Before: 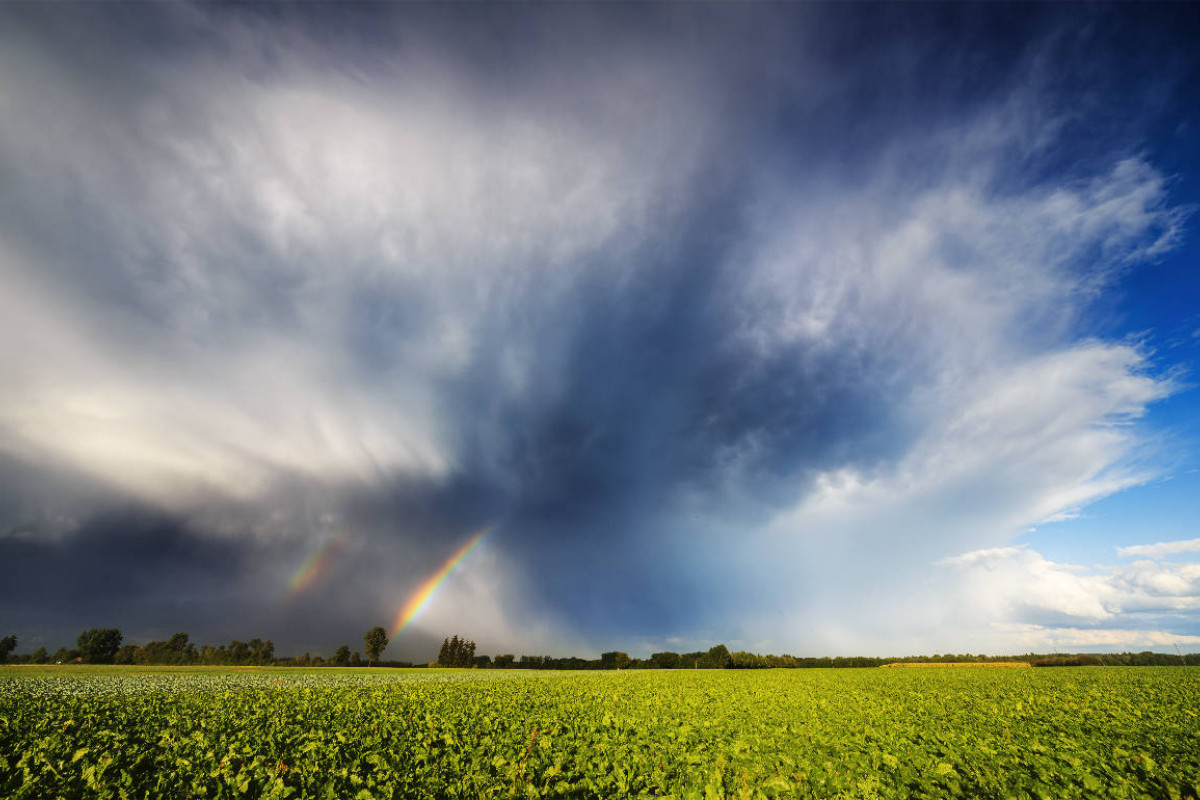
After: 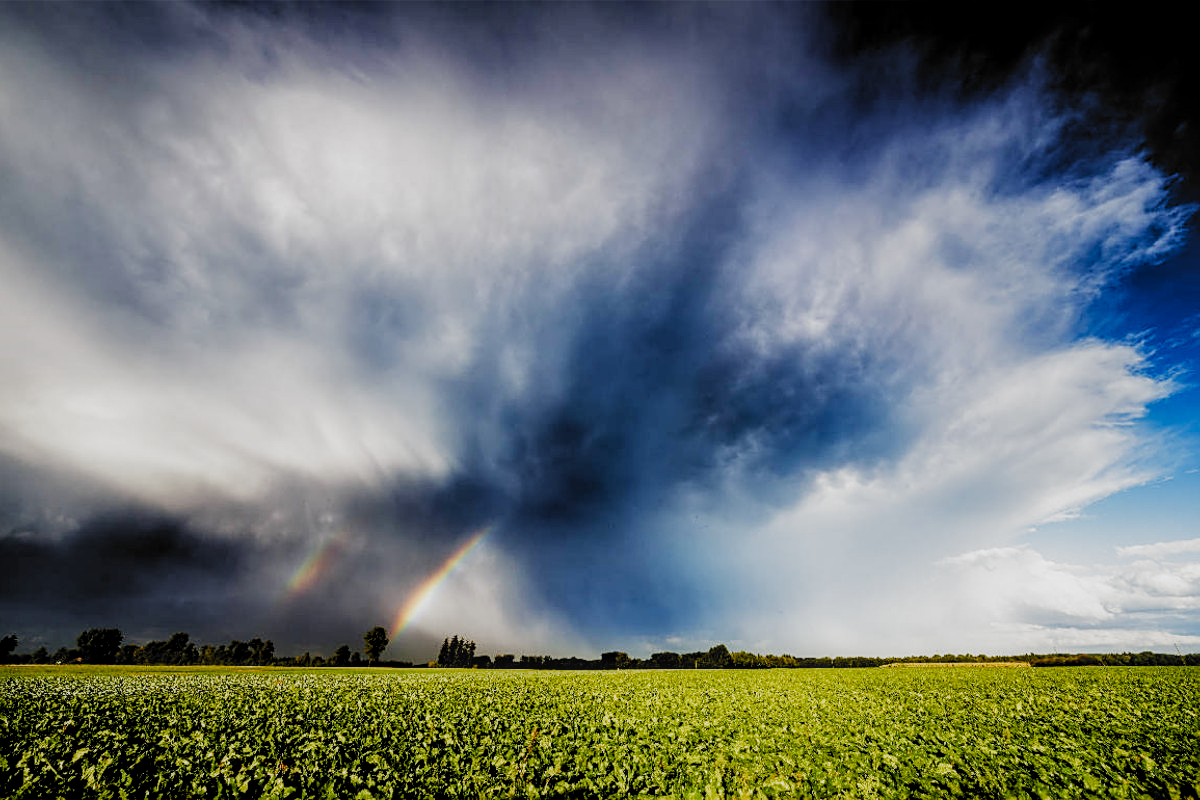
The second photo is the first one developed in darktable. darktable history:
filmic rgb: black relative exposure -5.01 EV, white relative exposure 3.97 EV, hardness 2.89, contrast 1.299, highlights saturation mix -28.52%, add noise in highlights 0, preserve chrominance no, color science v3 (2019), use custom middle-gray values true, contrast in highlights soft, enable highlight reconstruction true
local contrast: on, module defaults
sharpen: on, module defaults
